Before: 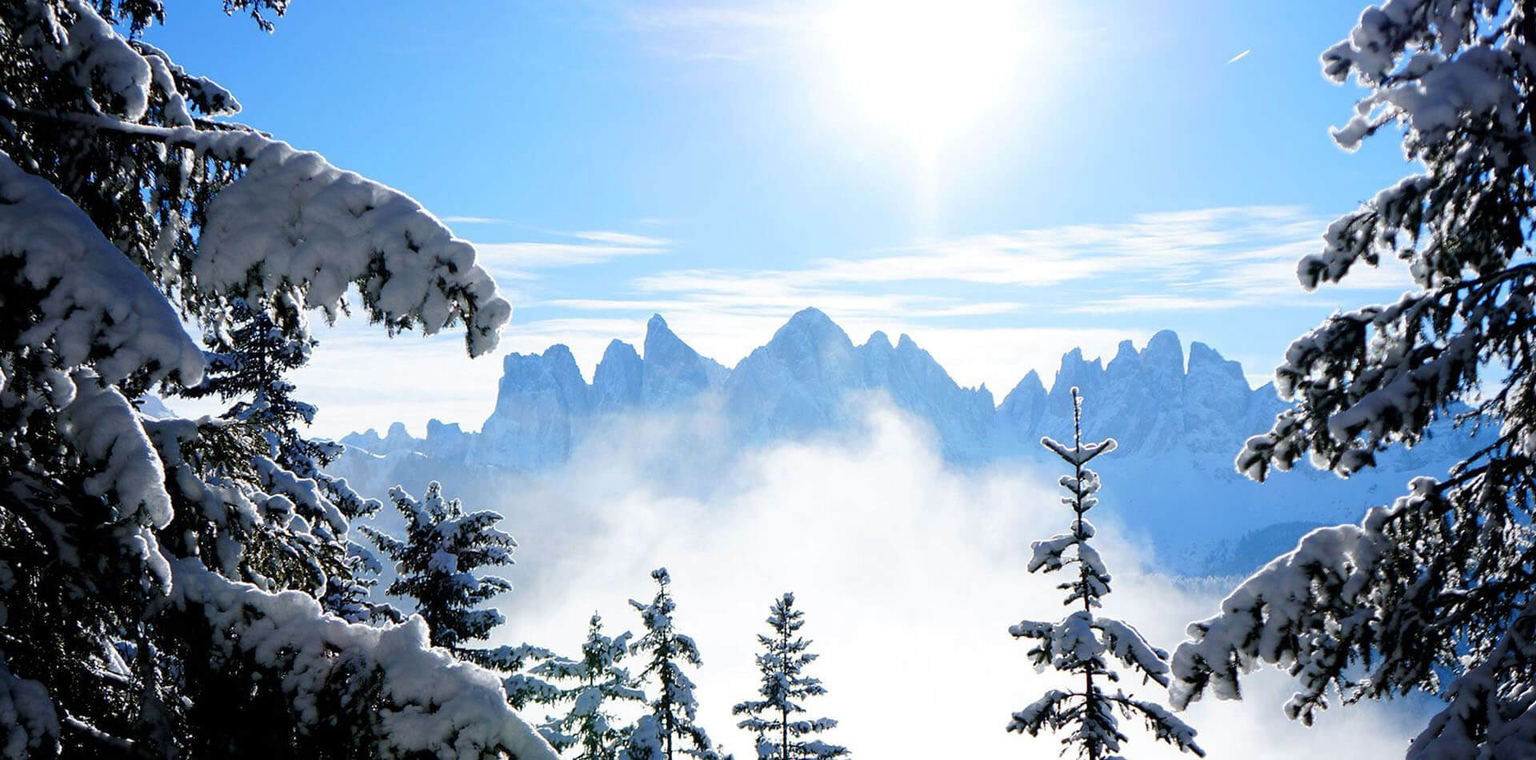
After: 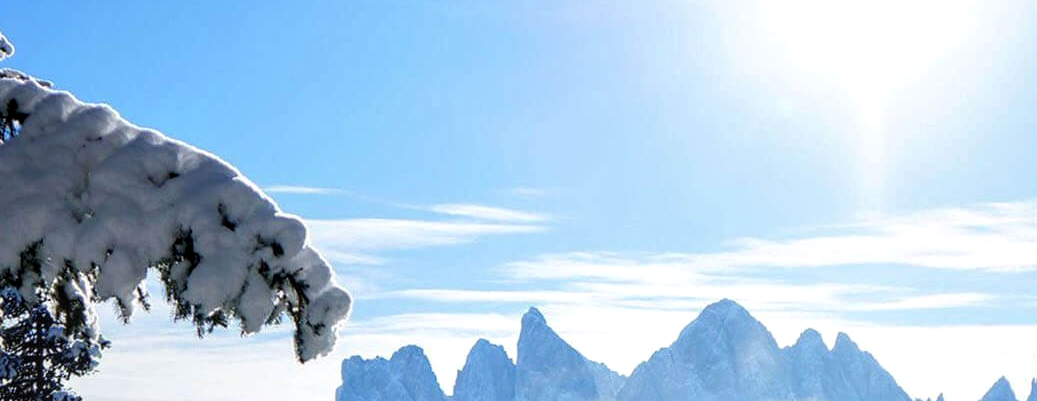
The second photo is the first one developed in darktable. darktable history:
tone equalizer: on, module defaults
crop: left 15.047%, top 9.039%, right 30.923%, bottom 48.708%
local contrast: on, module defaults
